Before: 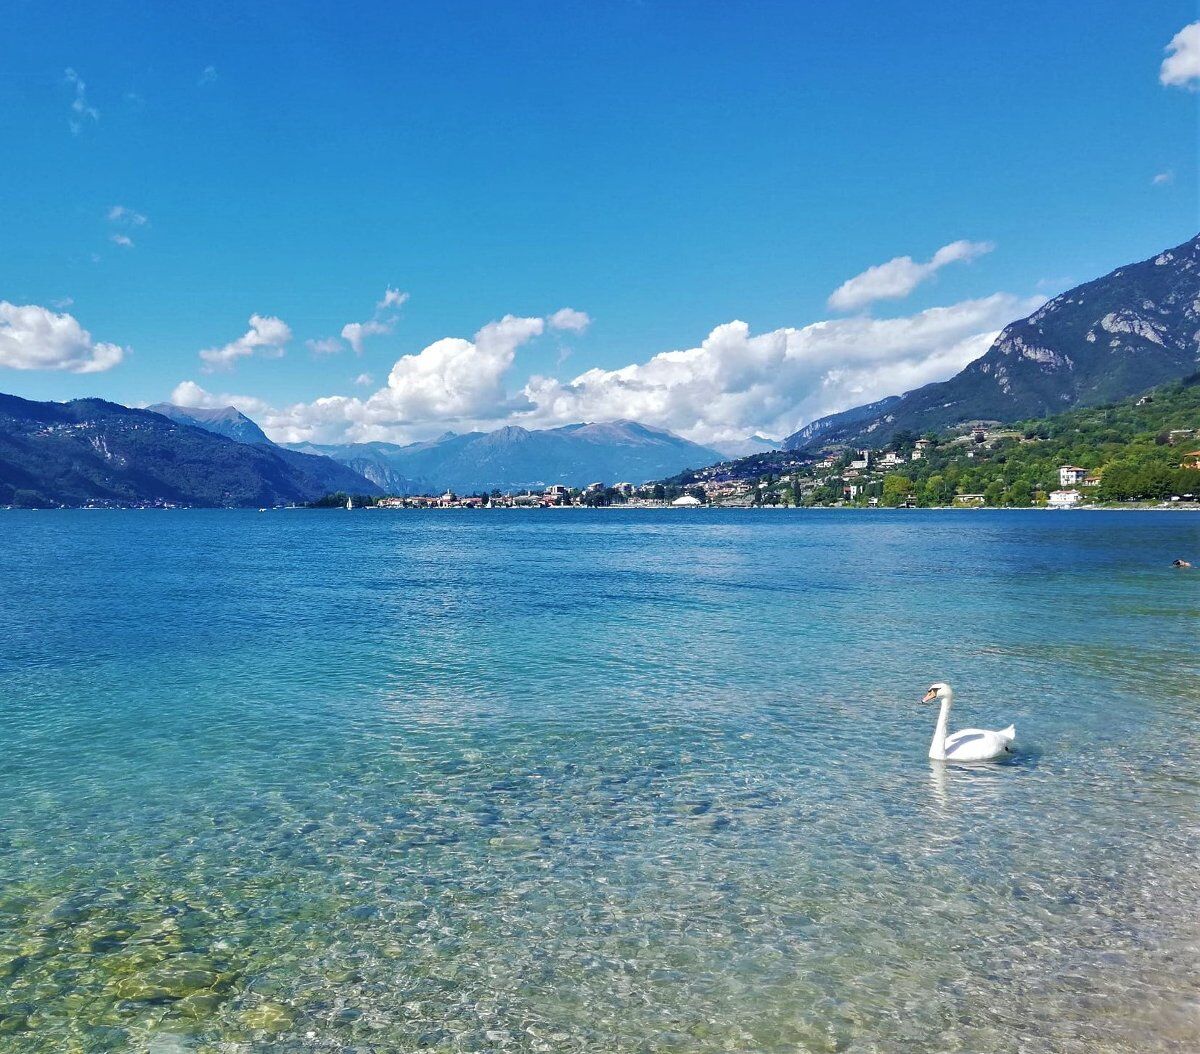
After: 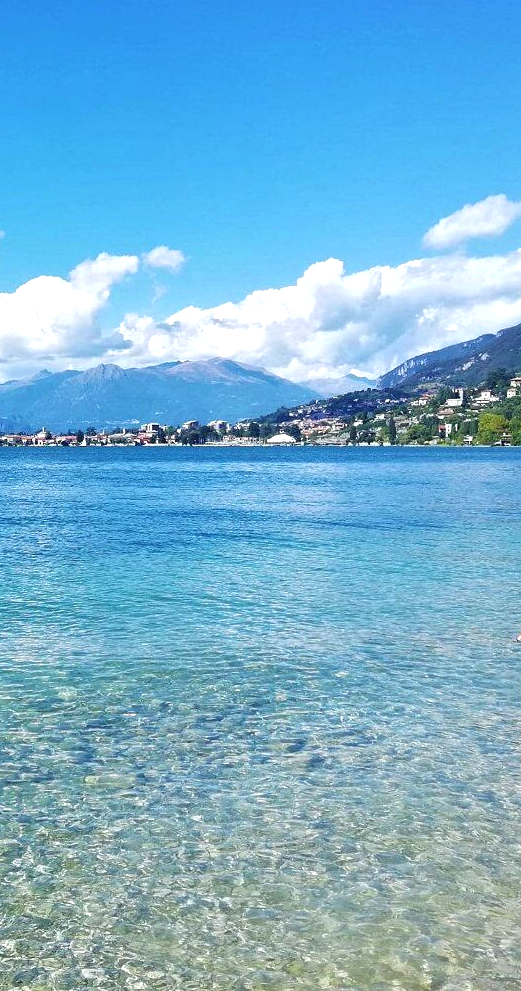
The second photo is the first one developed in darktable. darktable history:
crop: left 33.753%, top 5.956%, right 22.779%
exposure: black level correction 0, exposure 0.499 EV, compensate highlight preservation false
